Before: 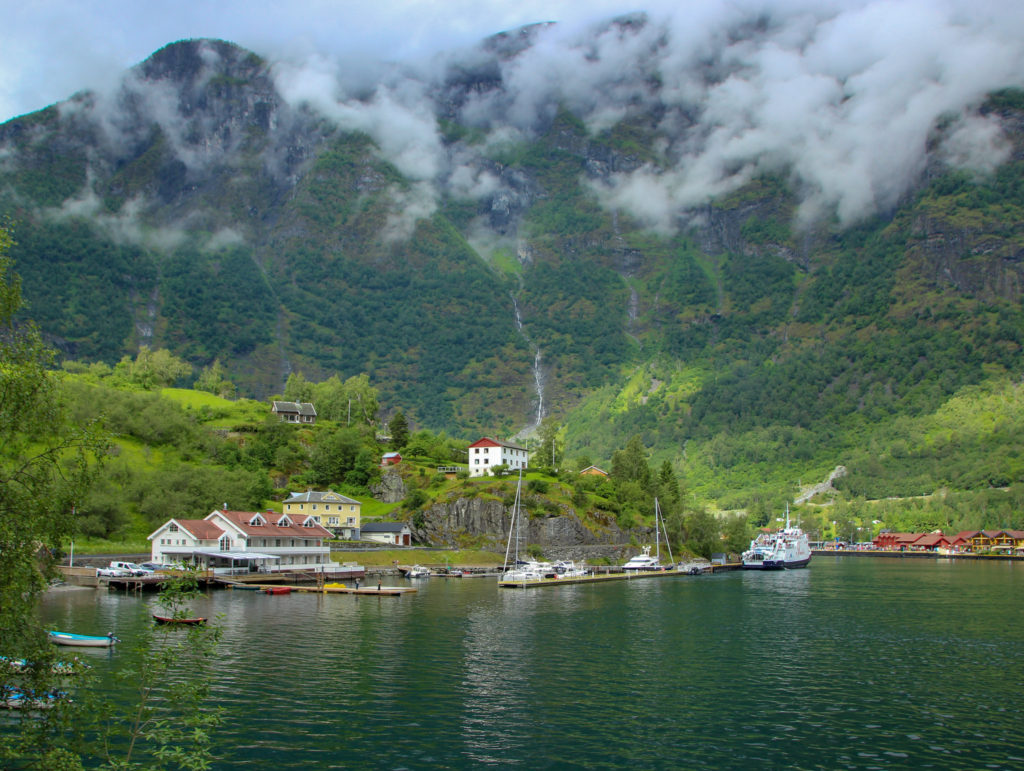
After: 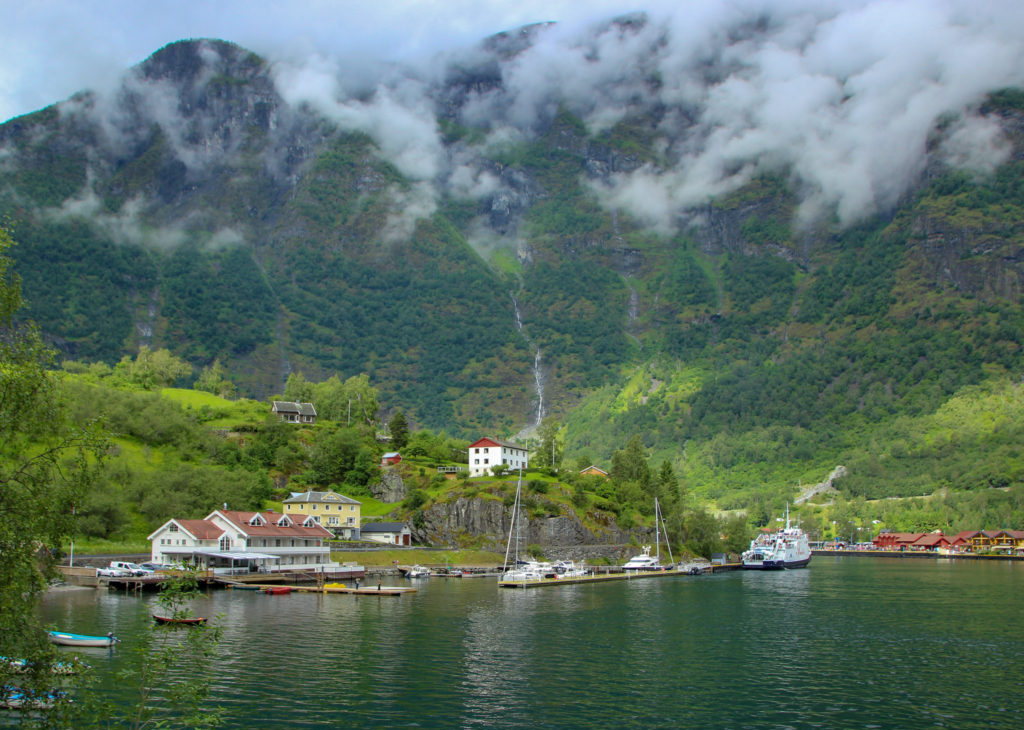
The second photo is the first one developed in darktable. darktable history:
crop and rotate: top 0.005%, bottom 5.296%
